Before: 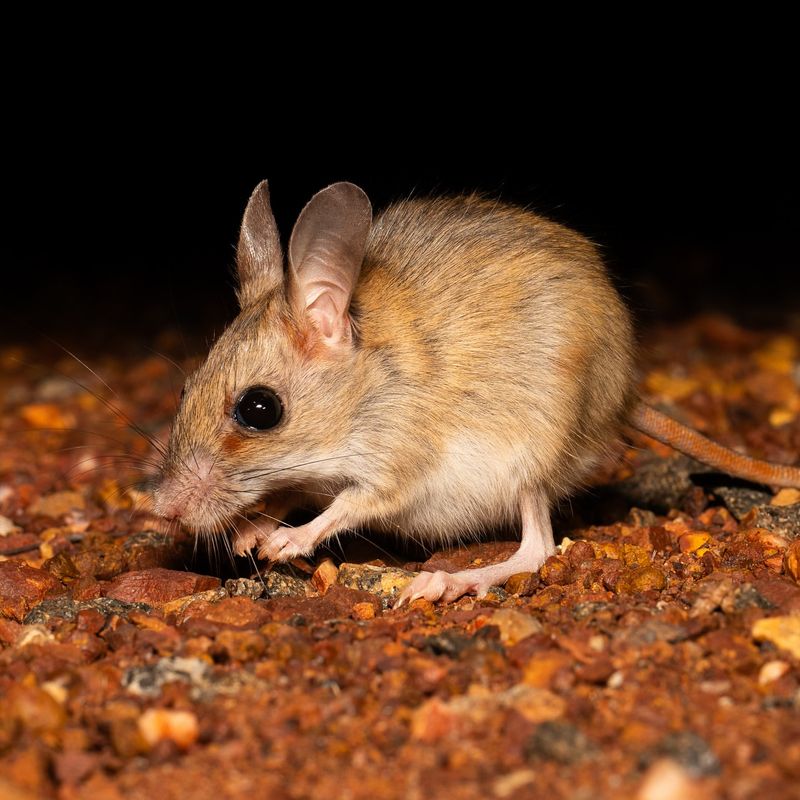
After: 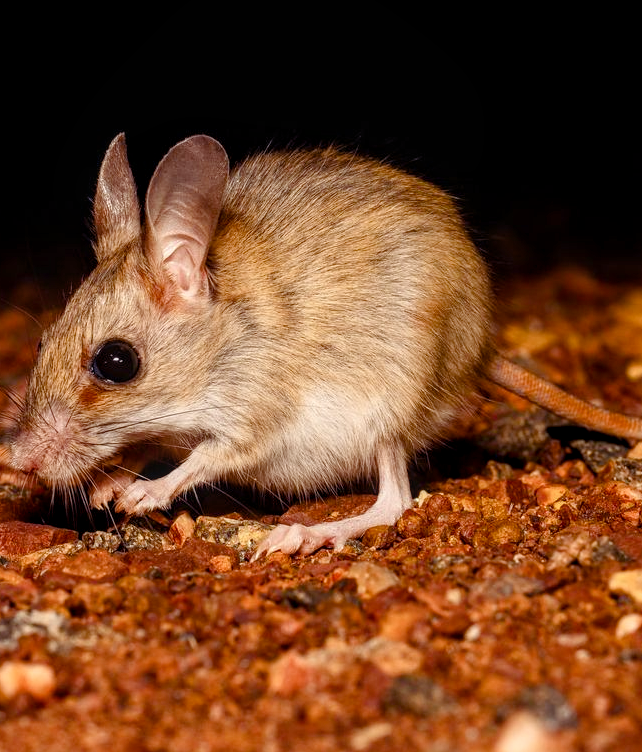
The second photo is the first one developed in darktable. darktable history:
color balance rgb: shadows lift › luminance 0.488%, shadows lift › chroma 6.733%, shadows lift › hue 298.44°, highlights gain › chroma 0.22%, highlights gain › hue 330.89°, perceptual saturation grading › global saturation 20%, perceptual saturation grading › highlights -50.411%, perceptual saturation grading › shadows 31.034%, global vibrance 20%
crop and rotate: left 17.898%, top 5.986%, right 1.838%
local contrast: on, module defaults
